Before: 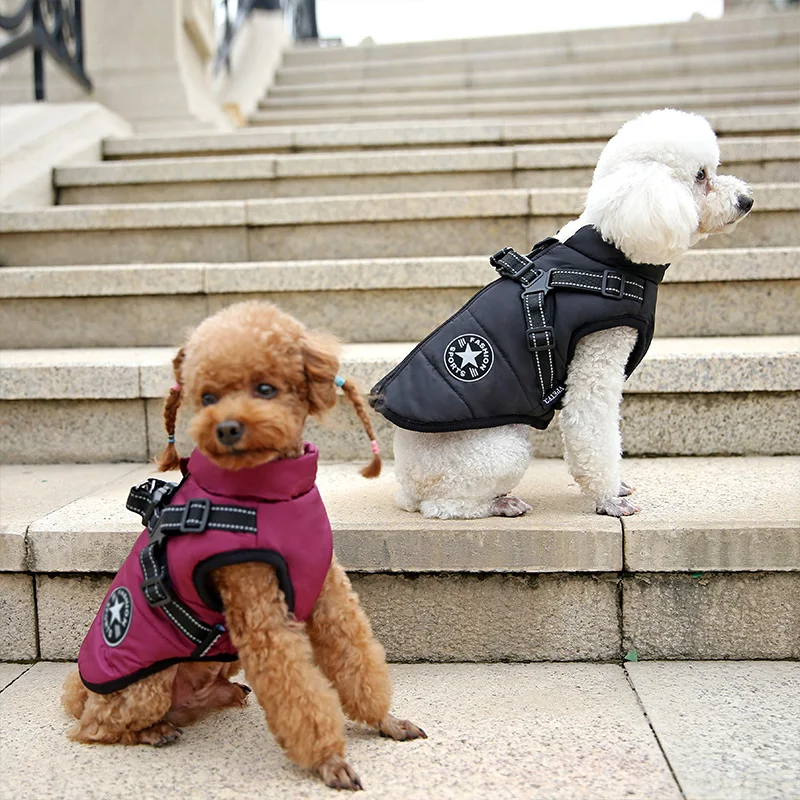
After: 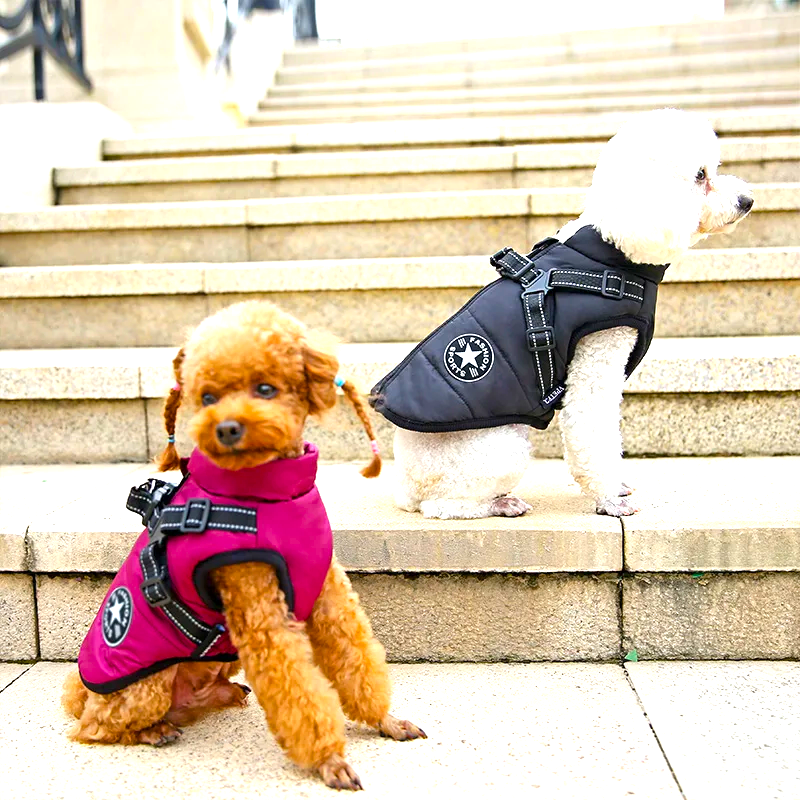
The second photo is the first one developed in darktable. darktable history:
color balance rgb: linear chroma grading › global chroma 17.096%, perceptual saturation grading › global saturation 19.367%, global vibrance 20%
exposure: exposure 0.942 EV, compensate exposure bias true, compensate highlight preservation false
